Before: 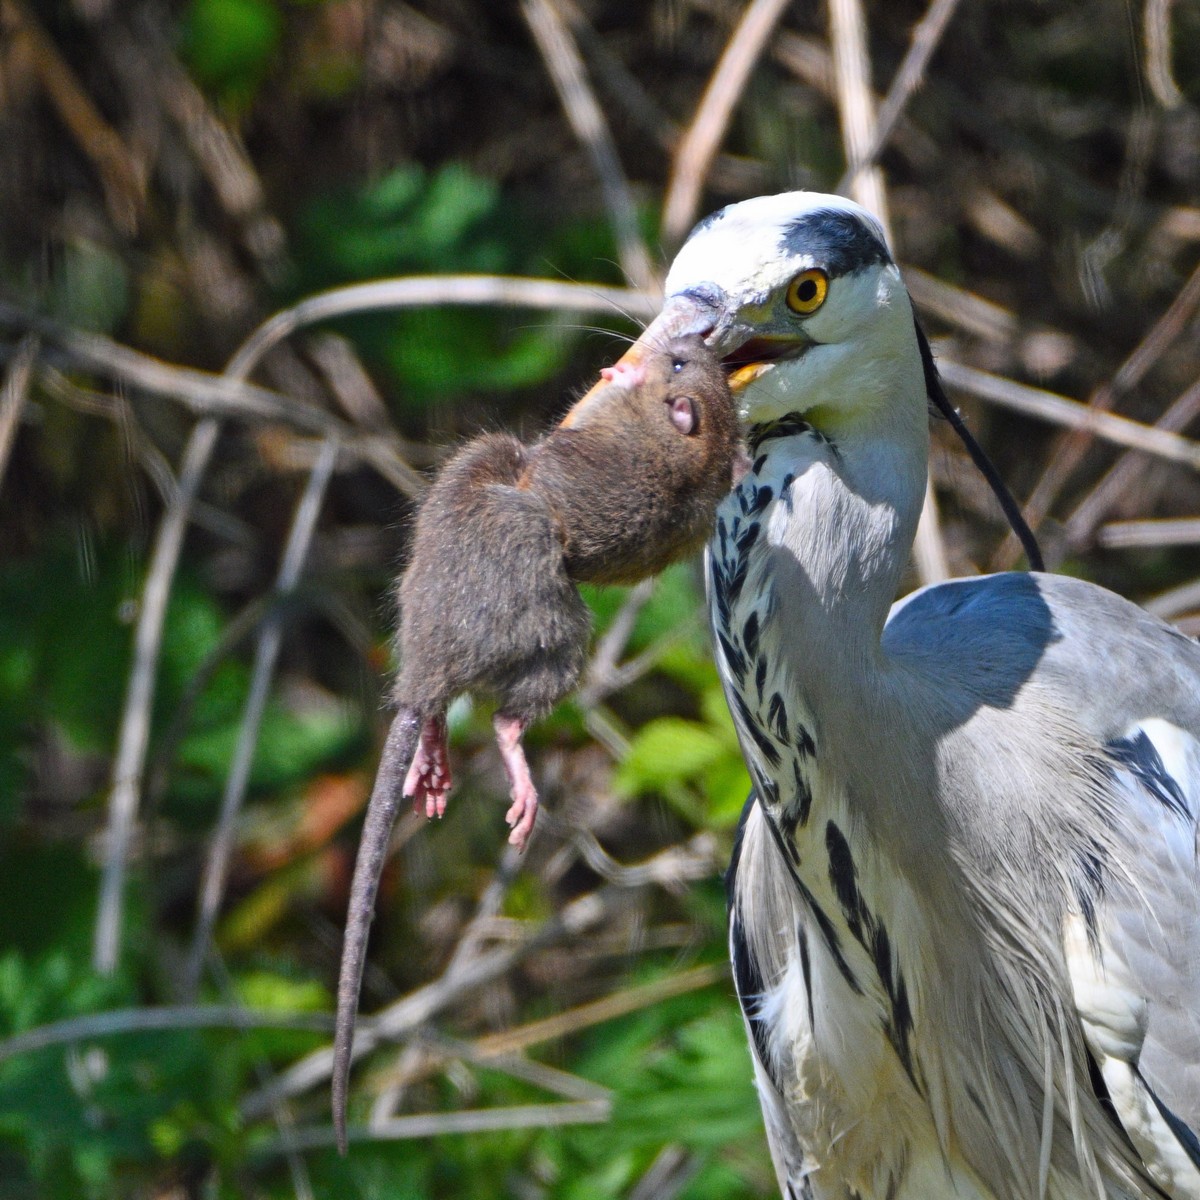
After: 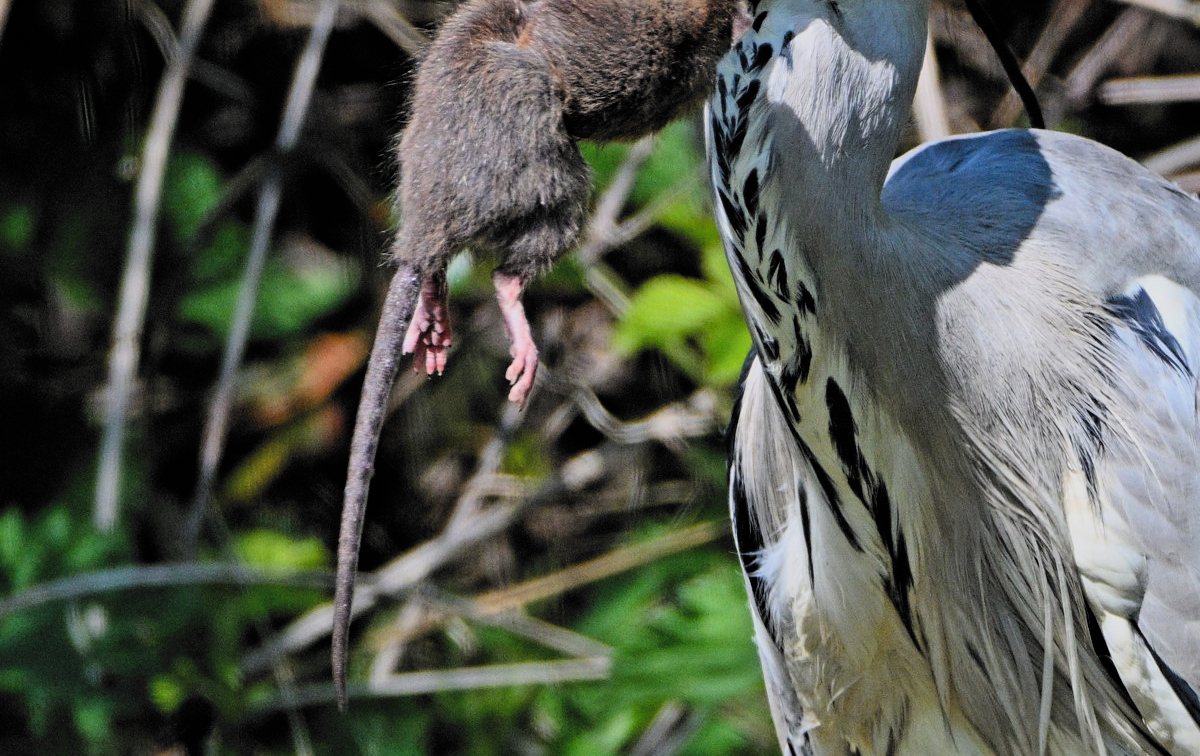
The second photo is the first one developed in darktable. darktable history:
sharpen: amount 0.216
crop and rotate: top 36.926%
filmic rgb: black relative exposure -5.05 EV, white relative exposure 3.96 EV, hardness 2.87, contrast 1.298, highlights saturation mix -28.79%, color science v6 (2022), iterations of high-quality reconstruction 0
